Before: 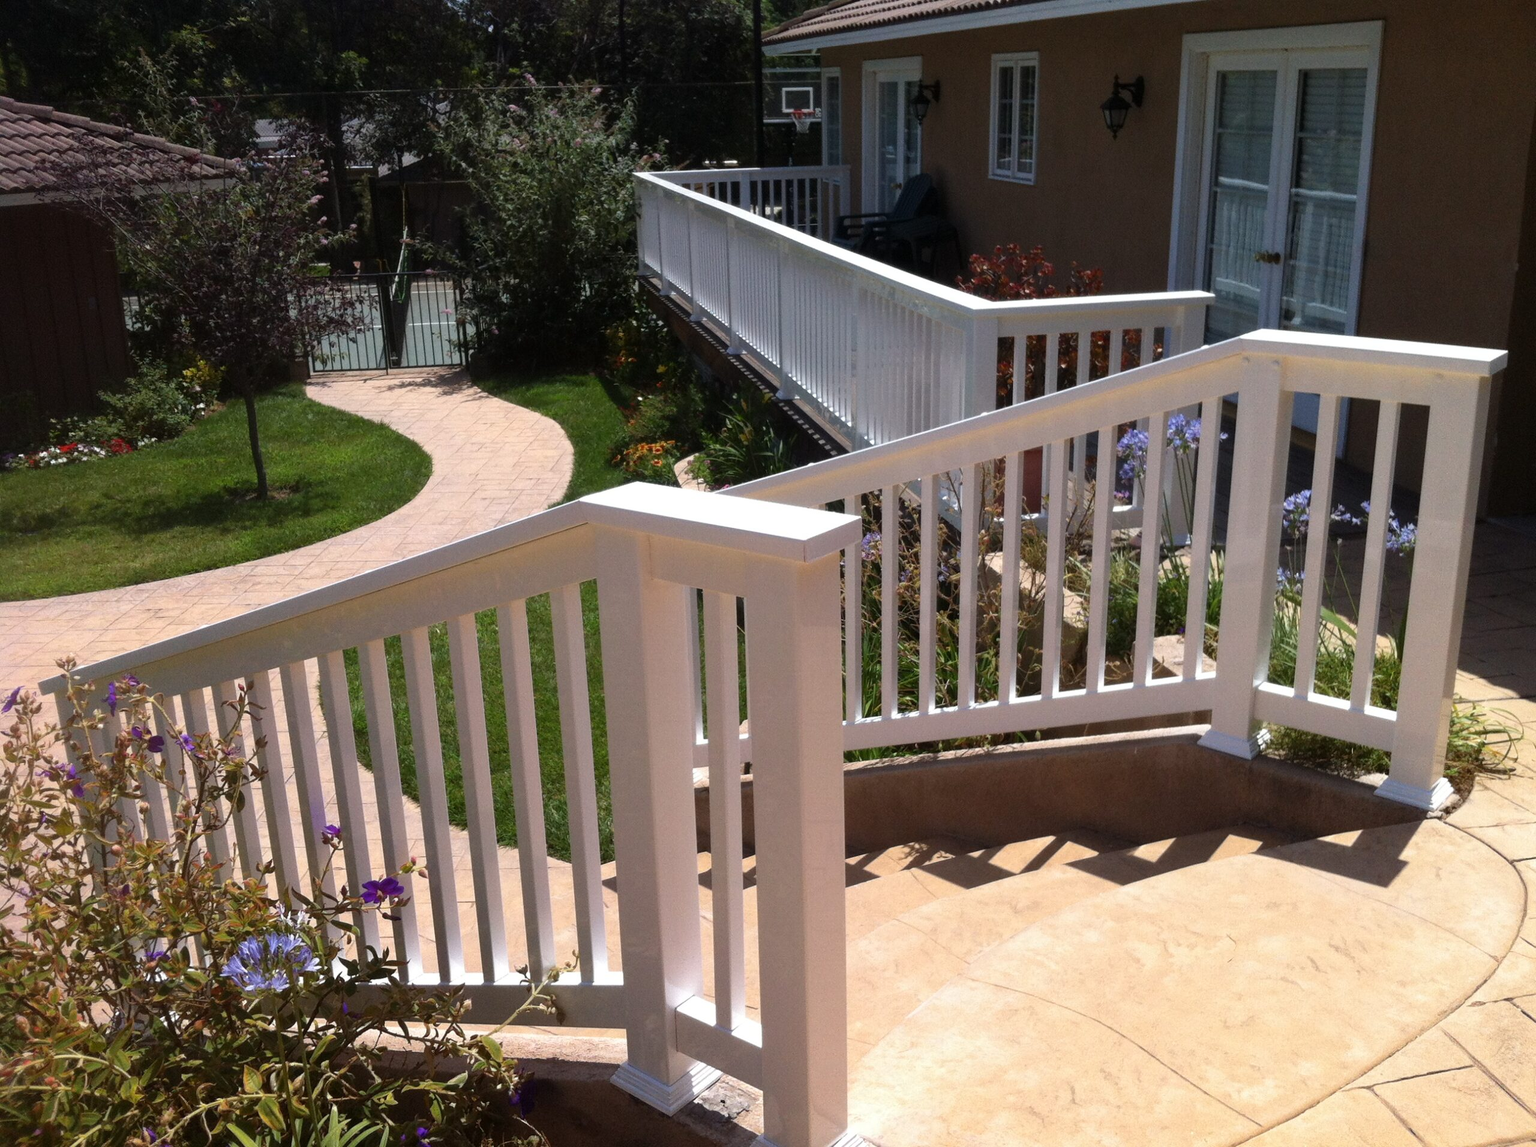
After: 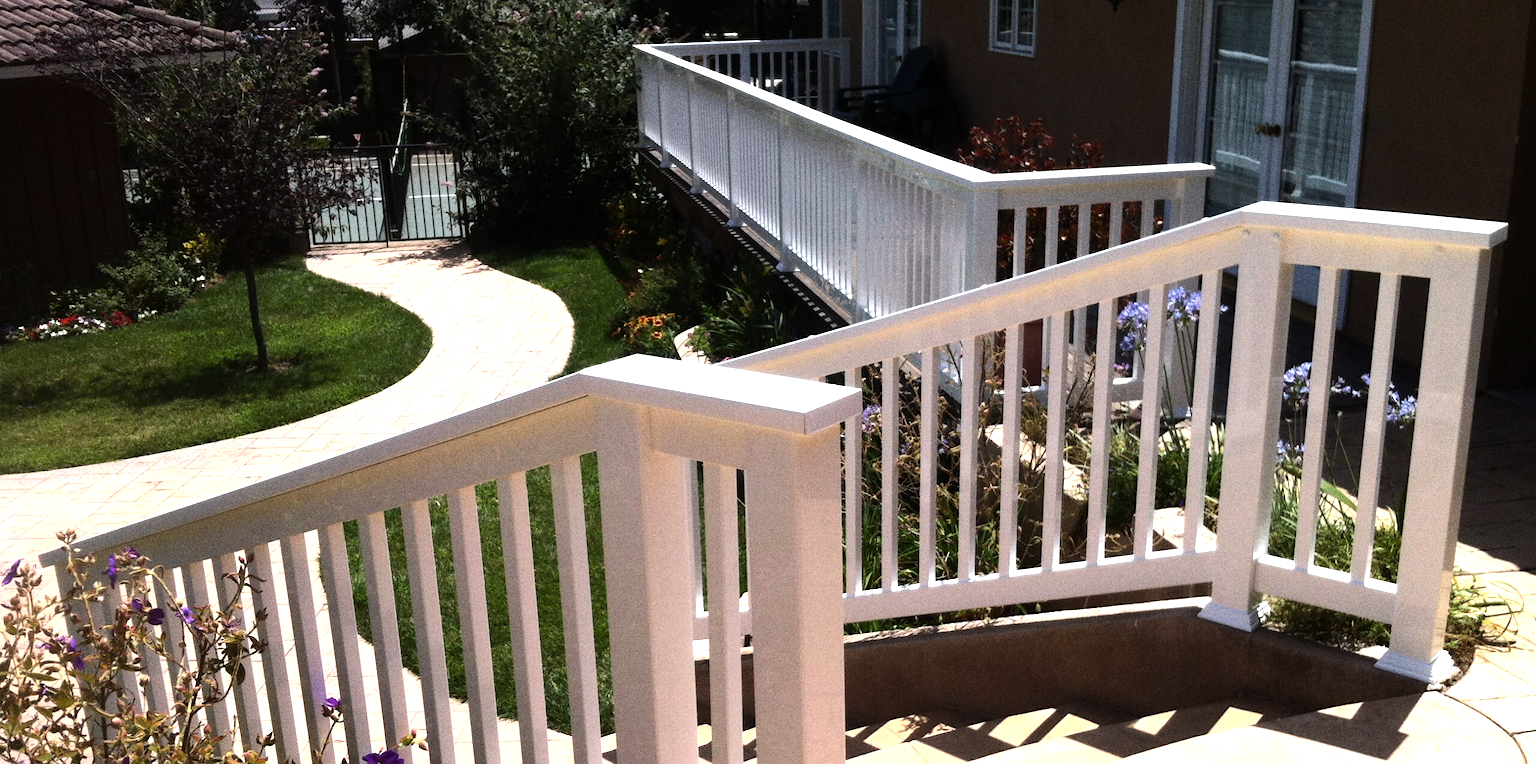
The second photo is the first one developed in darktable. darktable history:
crop: top 11.166%, bottom 22.168%
tone equalizer: -8 EV -1.08 EV, -7 EV -1.01 EV, -6 EV -0.867 EV, -5 EV -0.578 EV, -3 EV 0.578 EV, -2 EV 0.867 EV, -1 EV 1.01 EV, +0 EV 1.08 EV, edges refinement/feathering 500, mask exposure compensation -1.57 EV, preserve details no
grain: coarseness 11.82 ISO, strength 36.67%, mid-tones bias 74.17%
